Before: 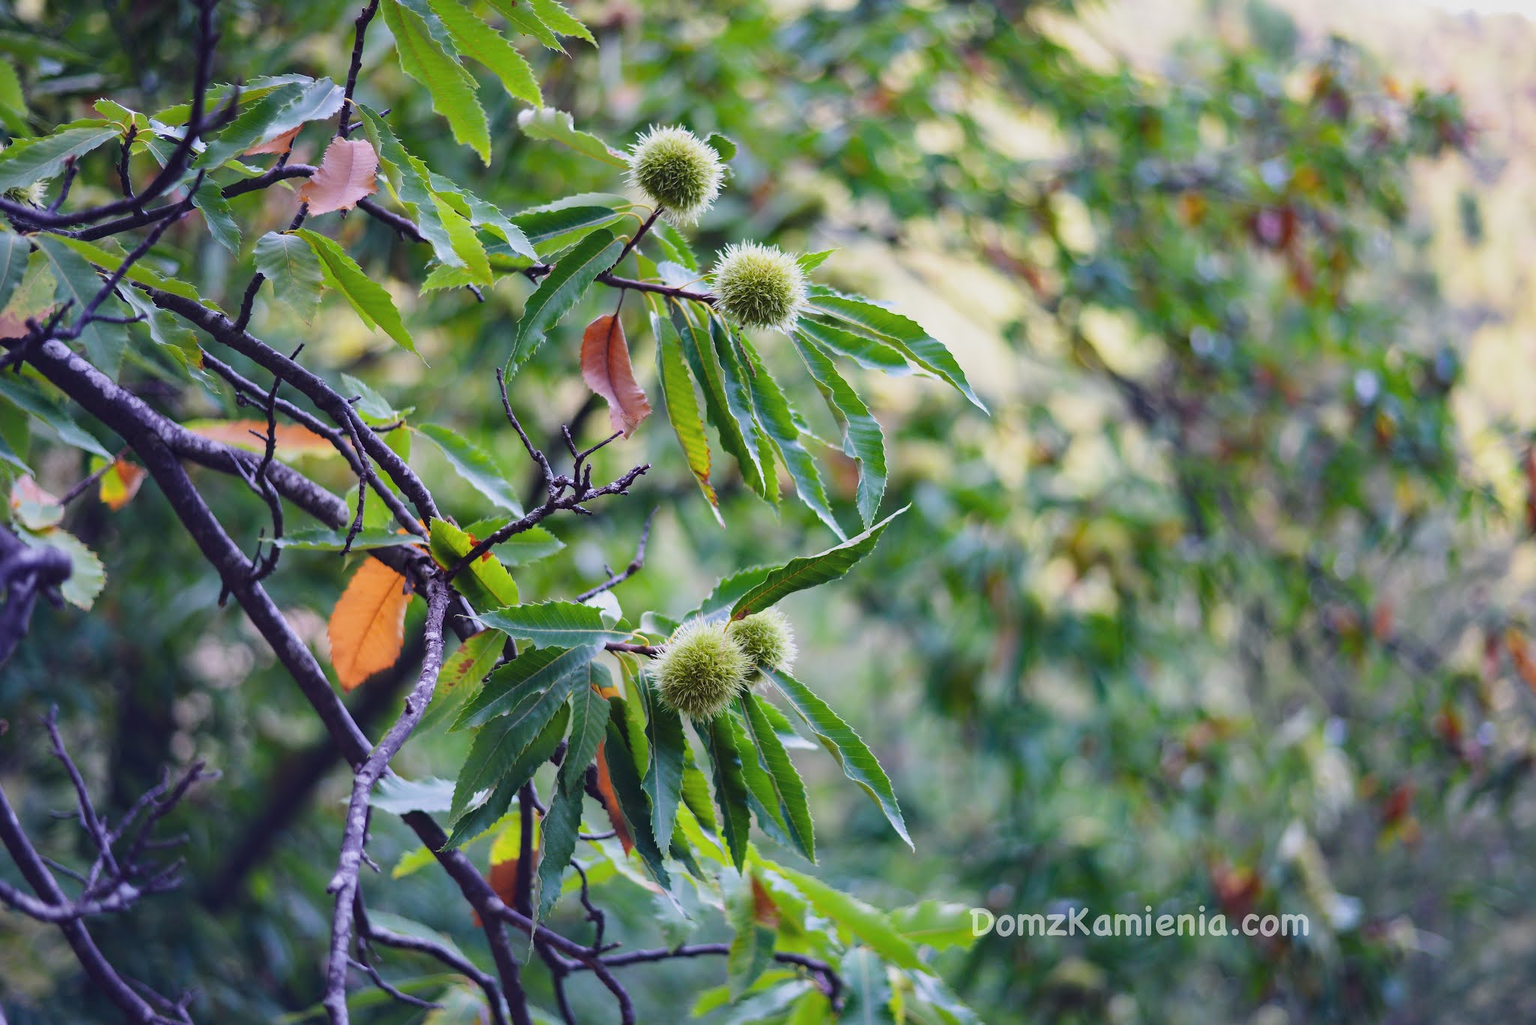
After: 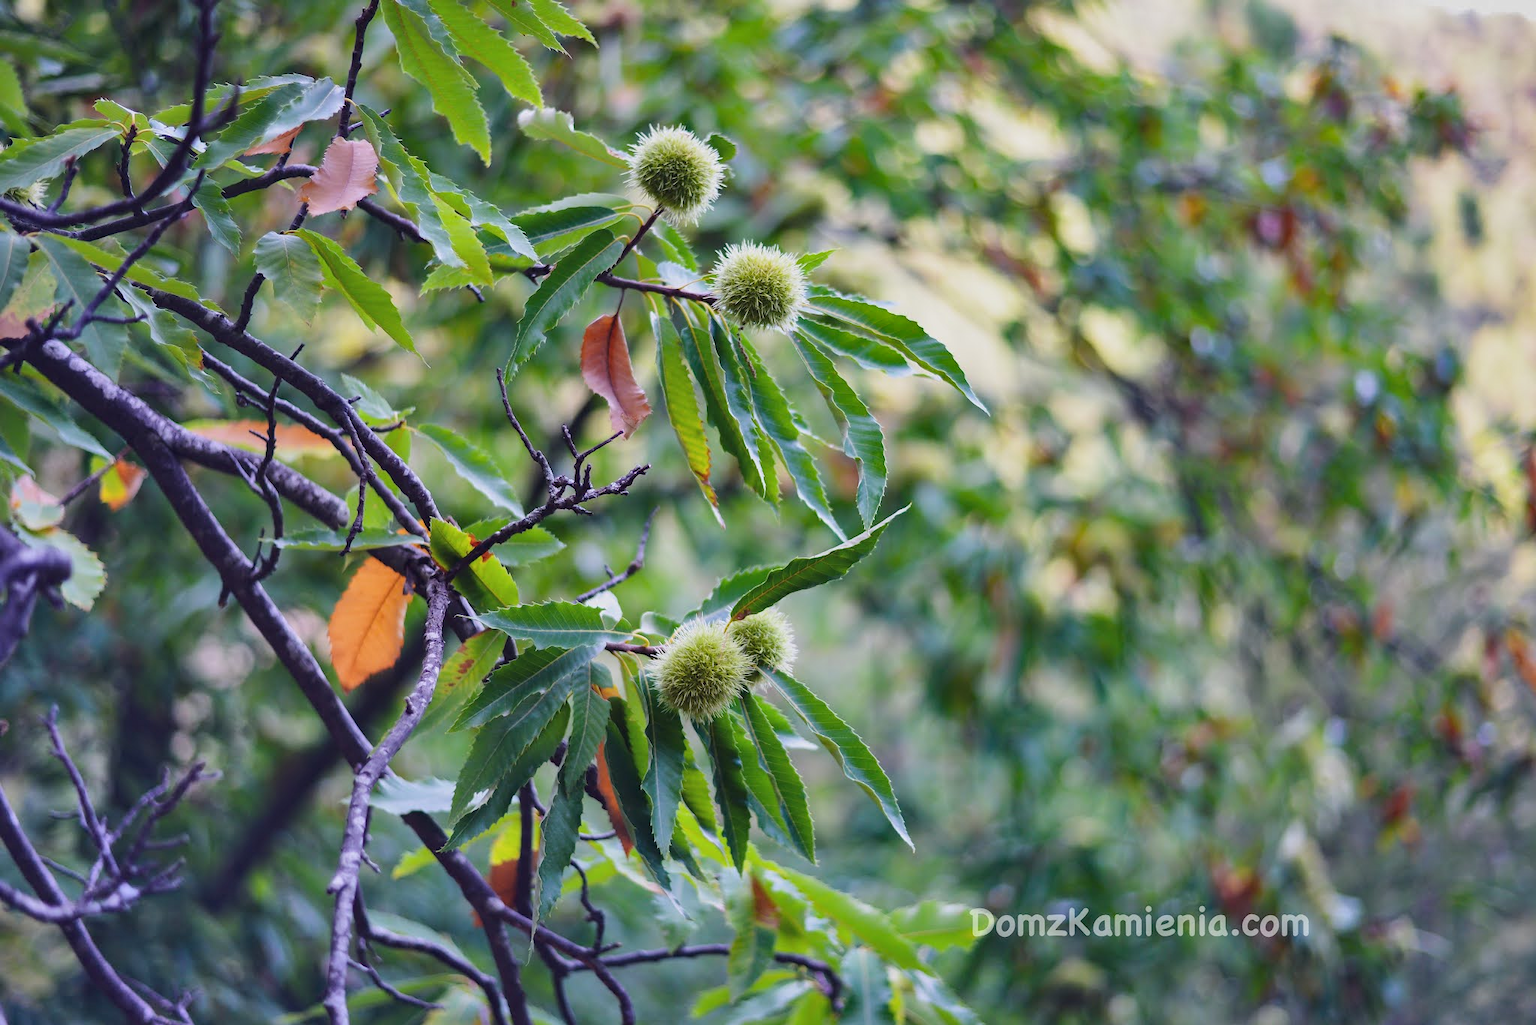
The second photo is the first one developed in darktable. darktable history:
shadows and highlights: shadows 59.18, soften with gaussian
